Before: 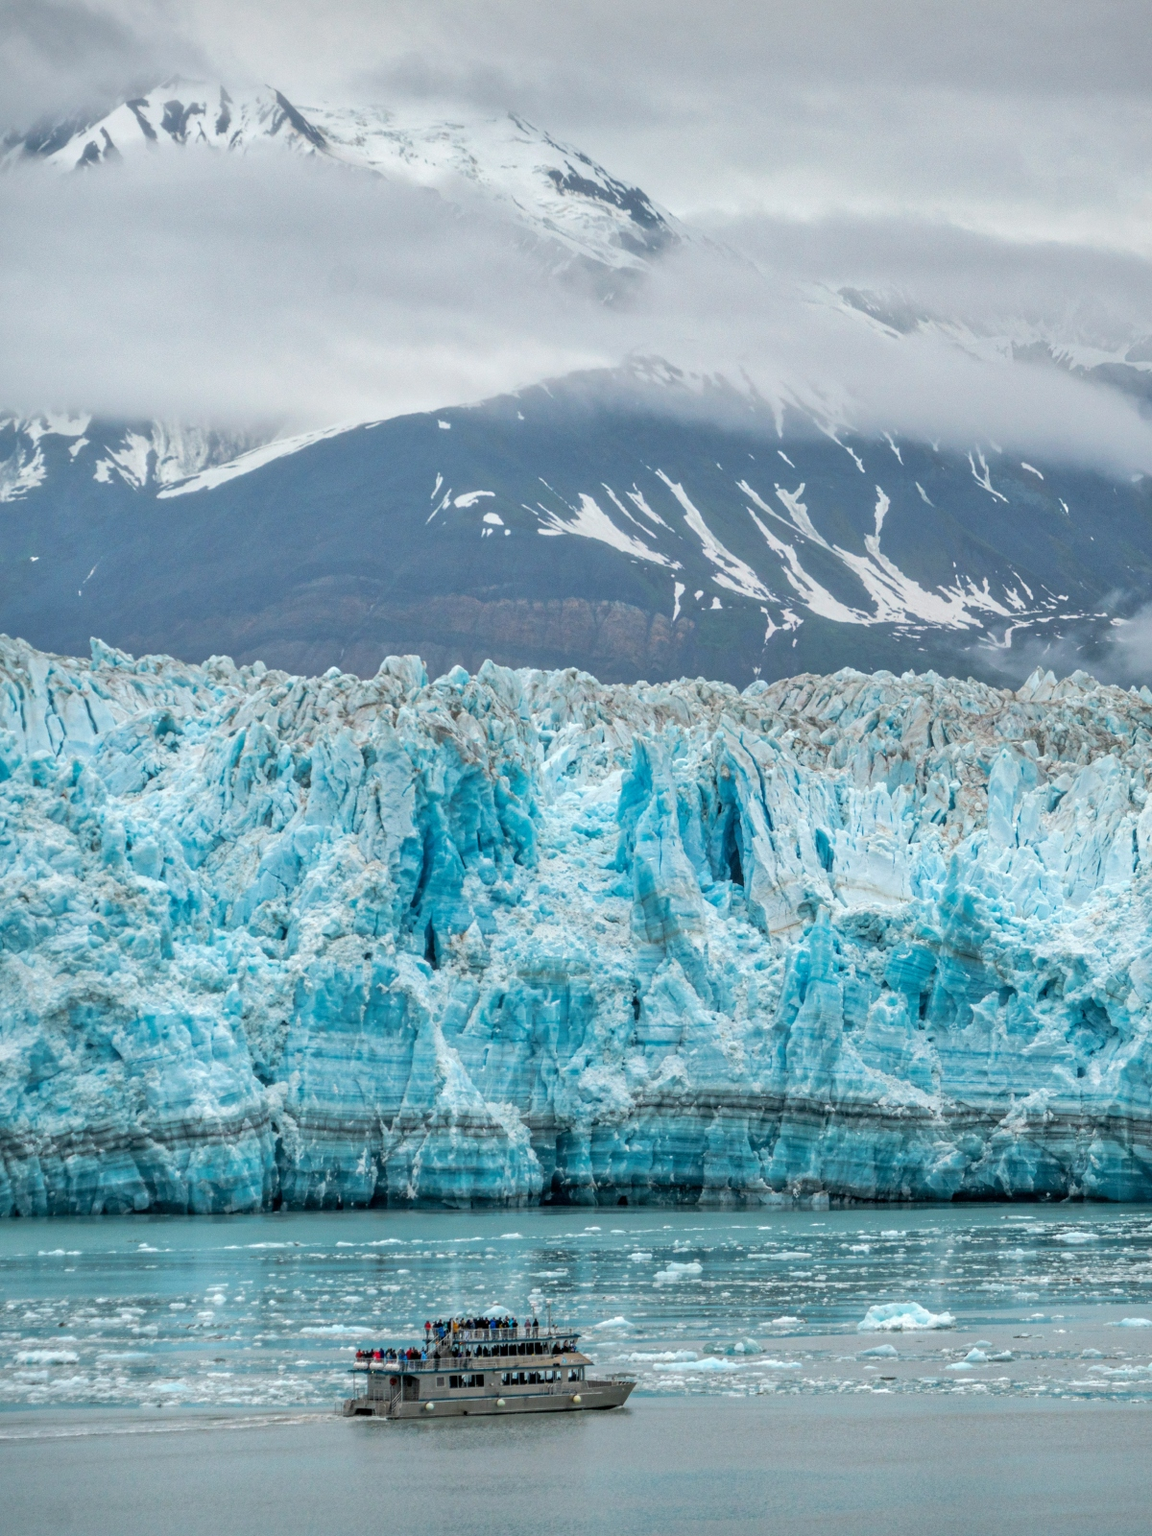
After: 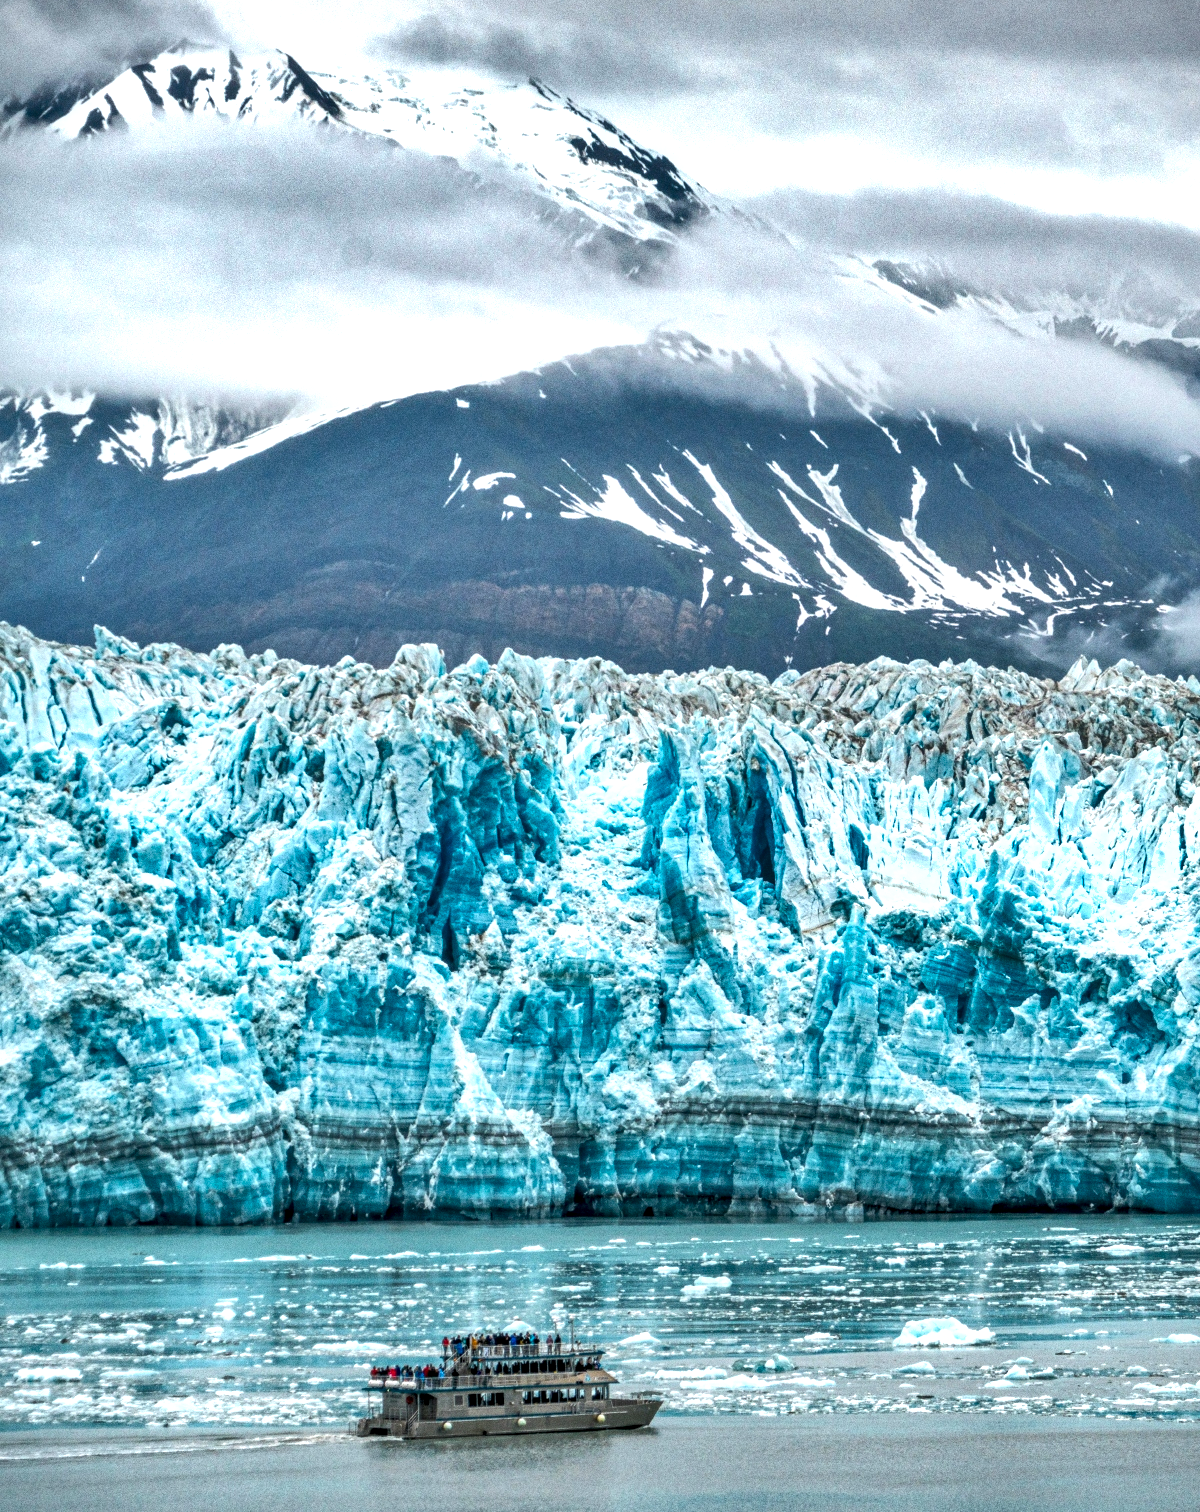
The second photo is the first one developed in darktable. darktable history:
exposure: black level correction 0, exposure 0.7 EV, compensate exposure bias true, compensate highlight preservation false
crop and rotate: top 2.479%, bottom 3.018%
grain: coarseness 0.47 ISO
shadows and highlights: radius 100.41, shadows 50.55, highlights -64.36, highlights color adjustment 49.82%, soften with gaussian
local contrast: detail 130%
